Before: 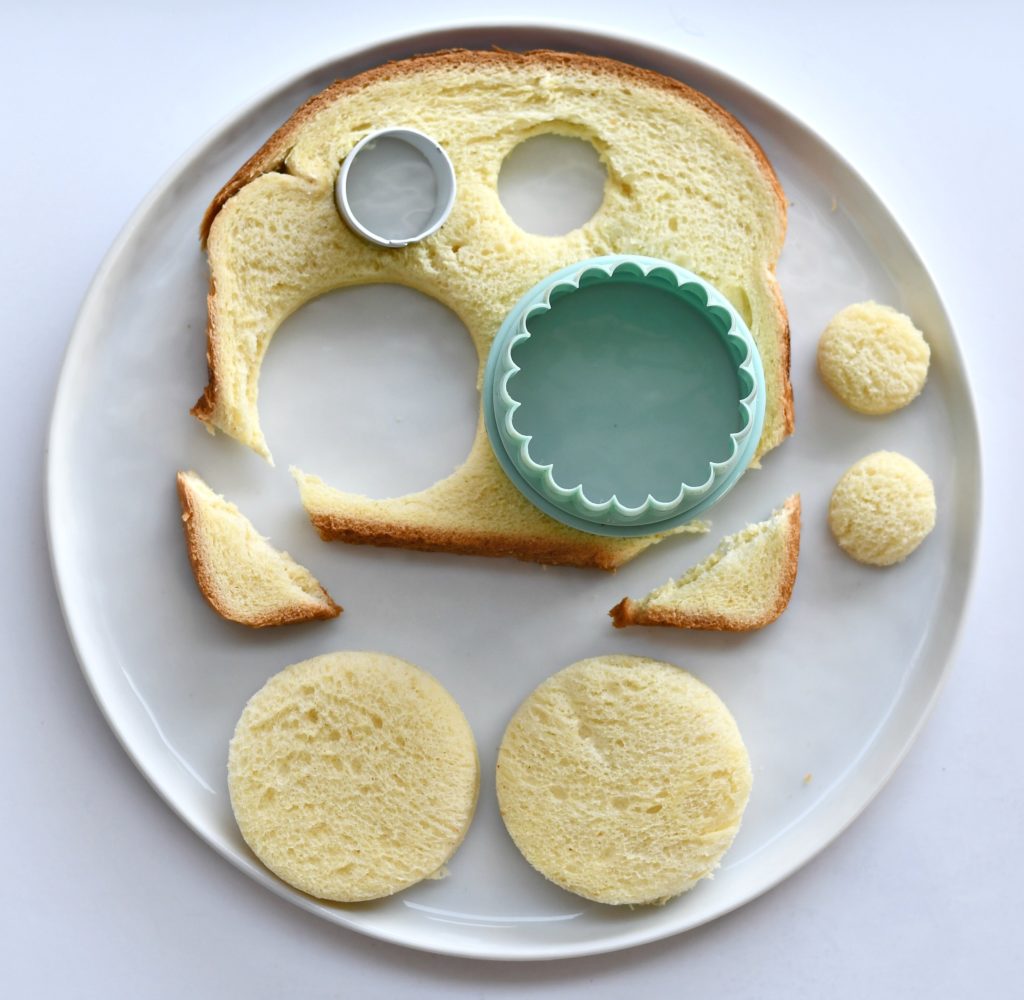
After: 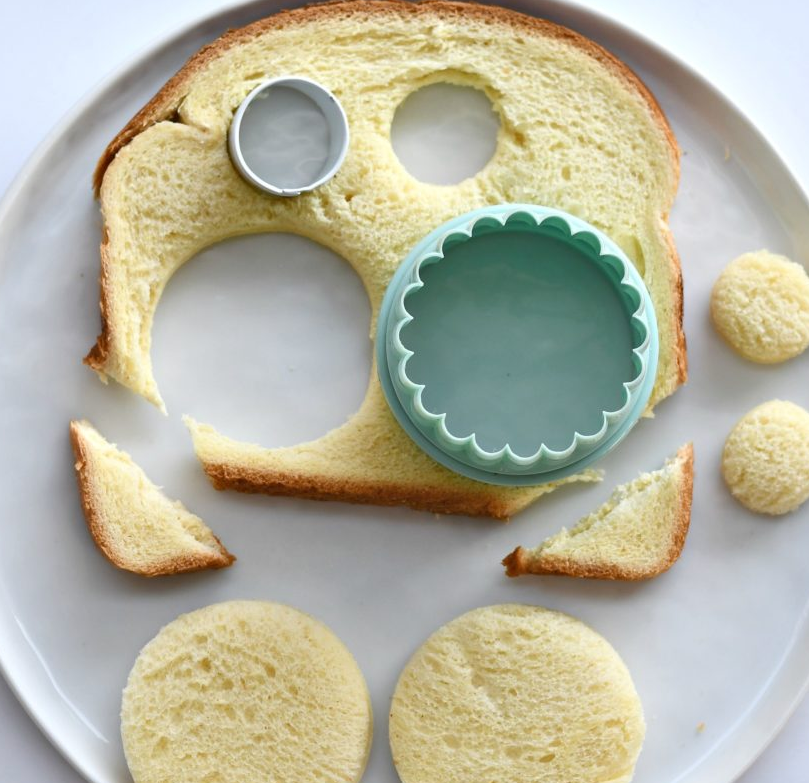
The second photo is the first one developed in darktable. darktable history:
crop and rotate: left 10.507%, top 5.142%, right 10.461%, bottom 16.462%
